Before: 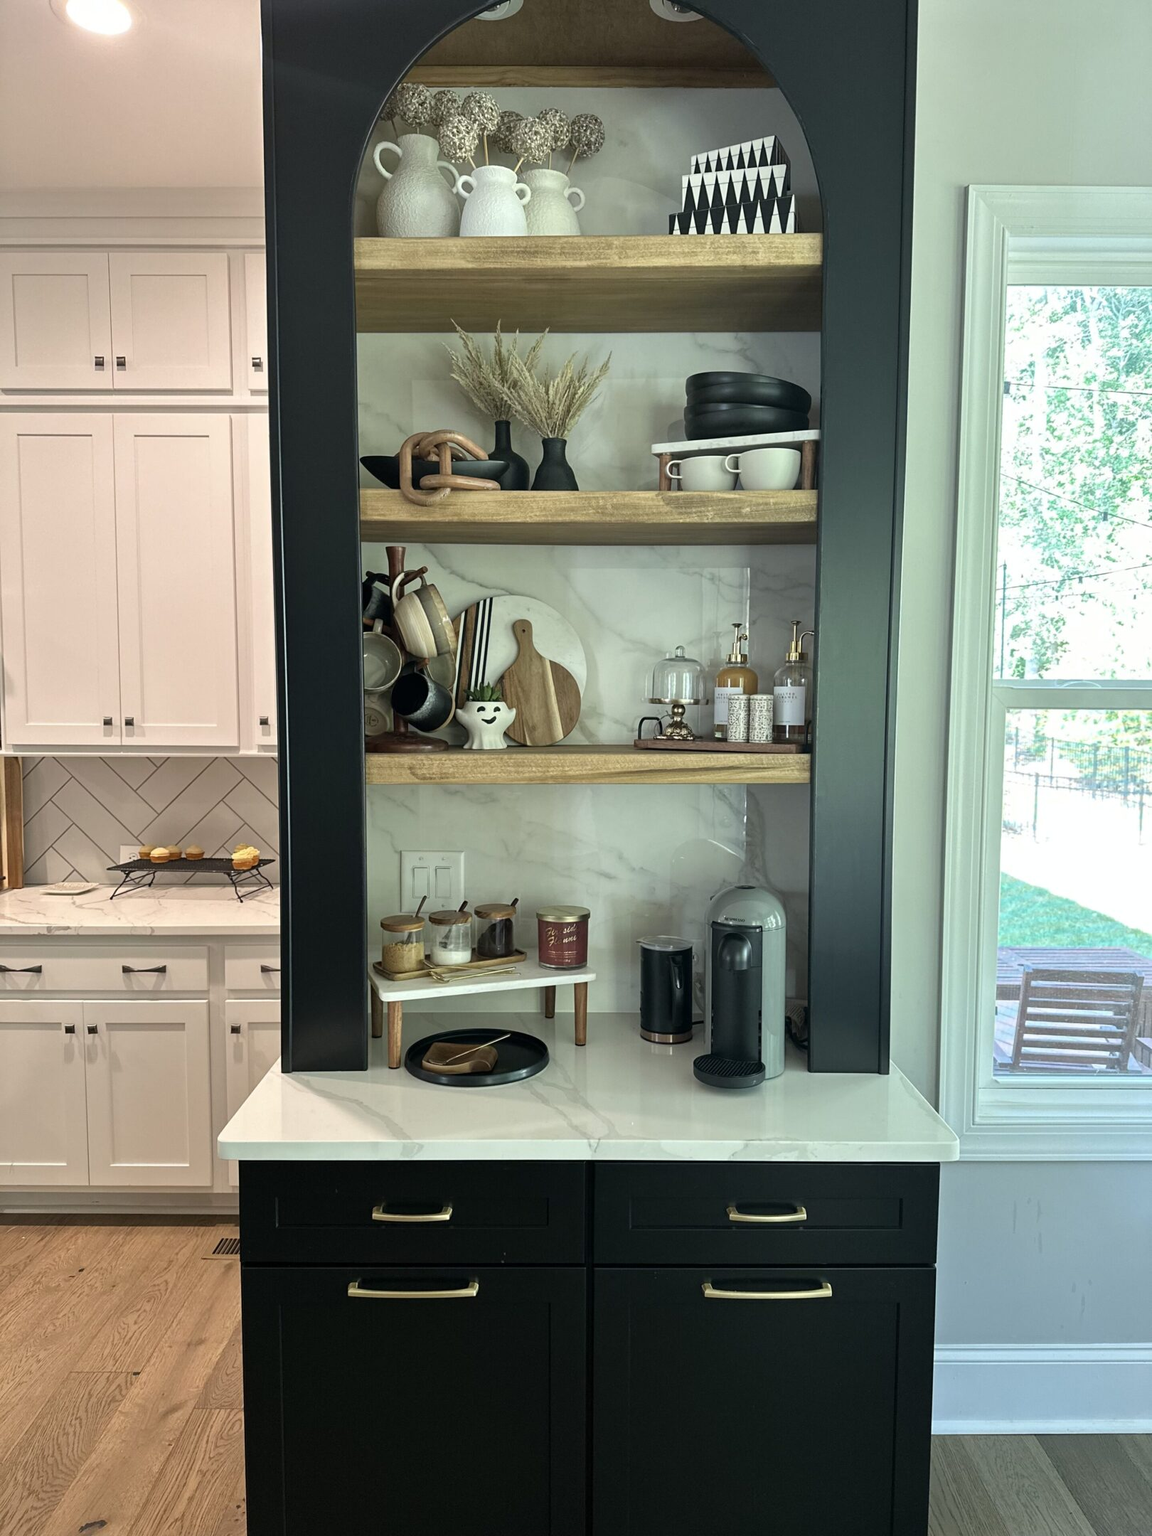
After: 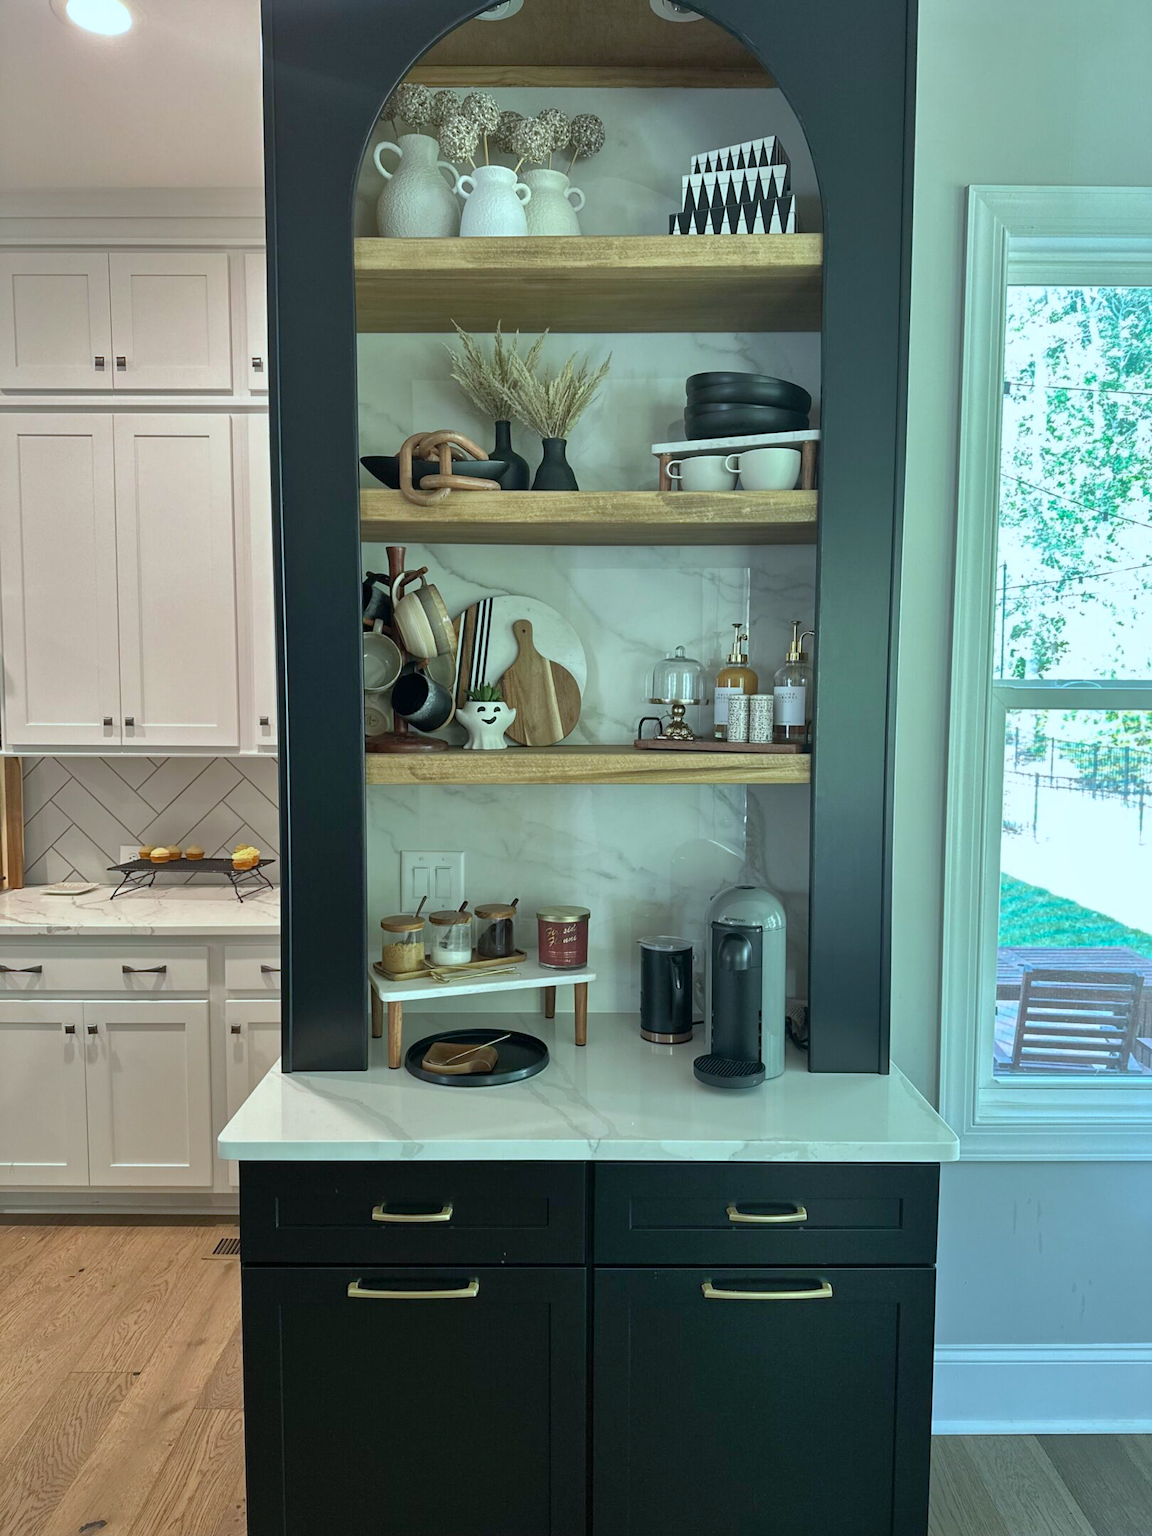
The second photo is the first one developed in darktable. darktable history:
shadows and highlights: on, module defaults
white balance: red 0.925, blue 1.046
